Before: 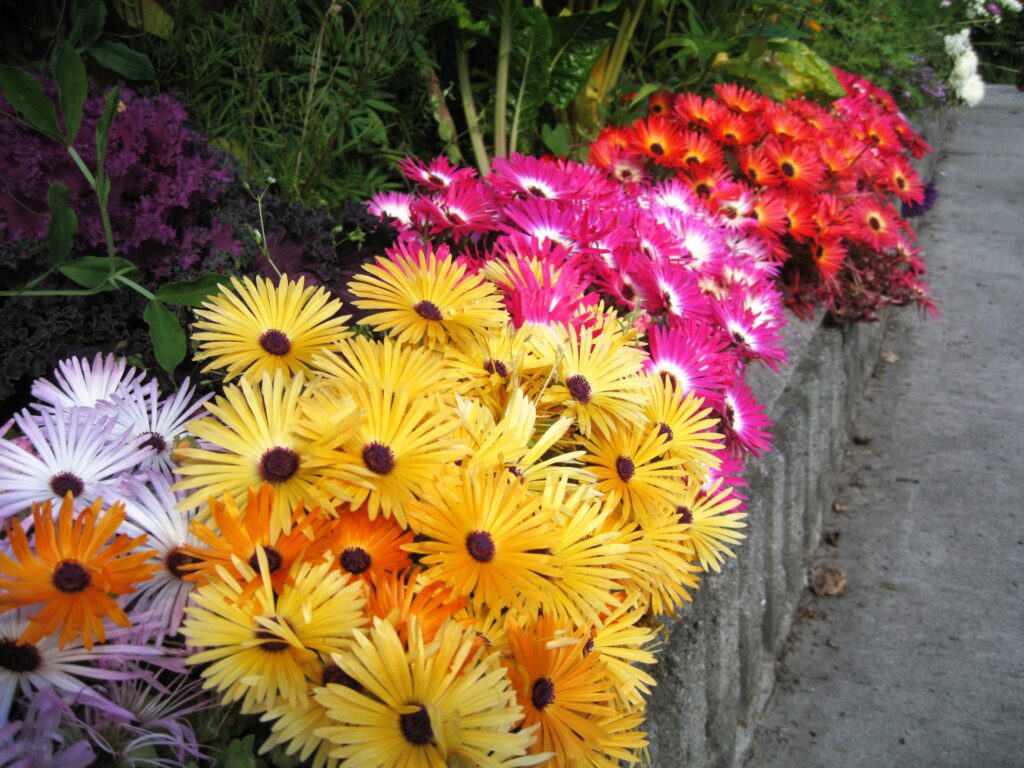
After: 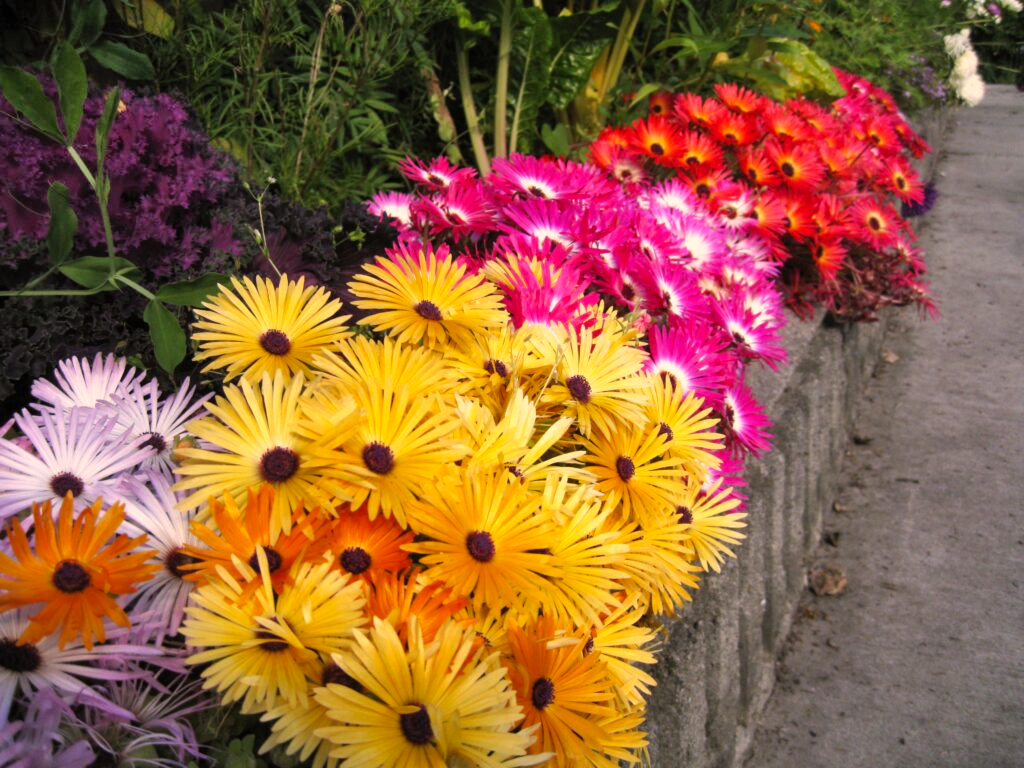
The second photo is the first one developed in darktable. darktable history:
color correction: highlights a* 11.63, highlights b* 12.17
shadows and highlights: radius 131.13, soften with gaussian
